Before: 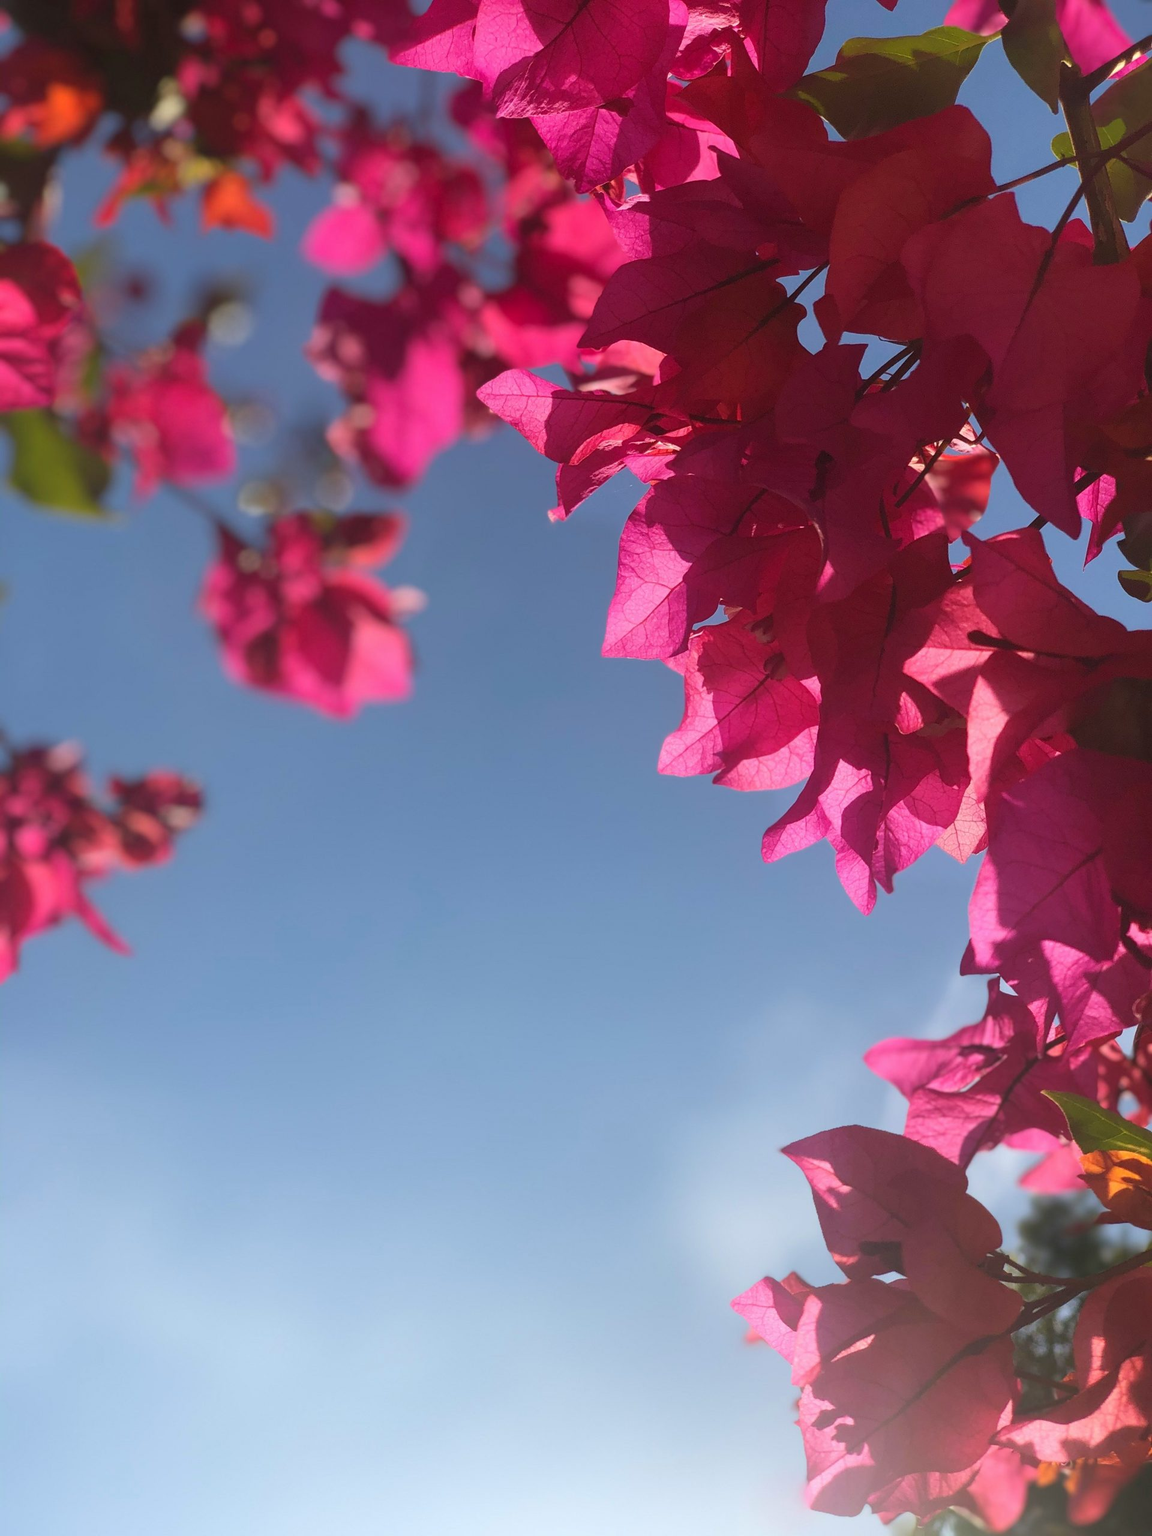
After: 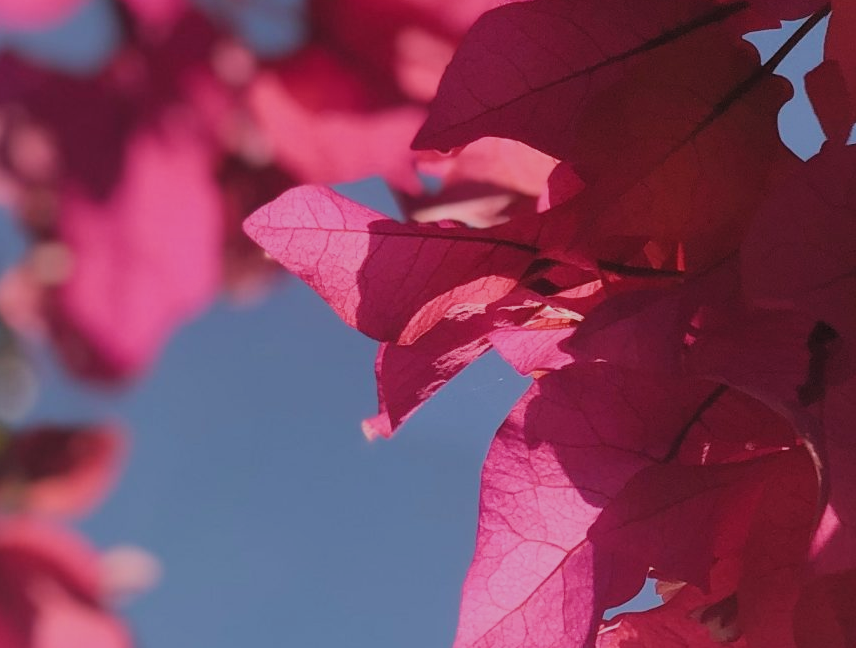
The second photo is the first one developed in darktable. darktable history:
filmic rgb: black relative exposure -7.65 EV, white relative exposure 4.56 EV, hardness 3.61, color science v5 (2021), contrast in shadows safe, contrast in highlights safe
crop: left 28.72%, top 16.809%, right 26.659%, bottom 57.858%
